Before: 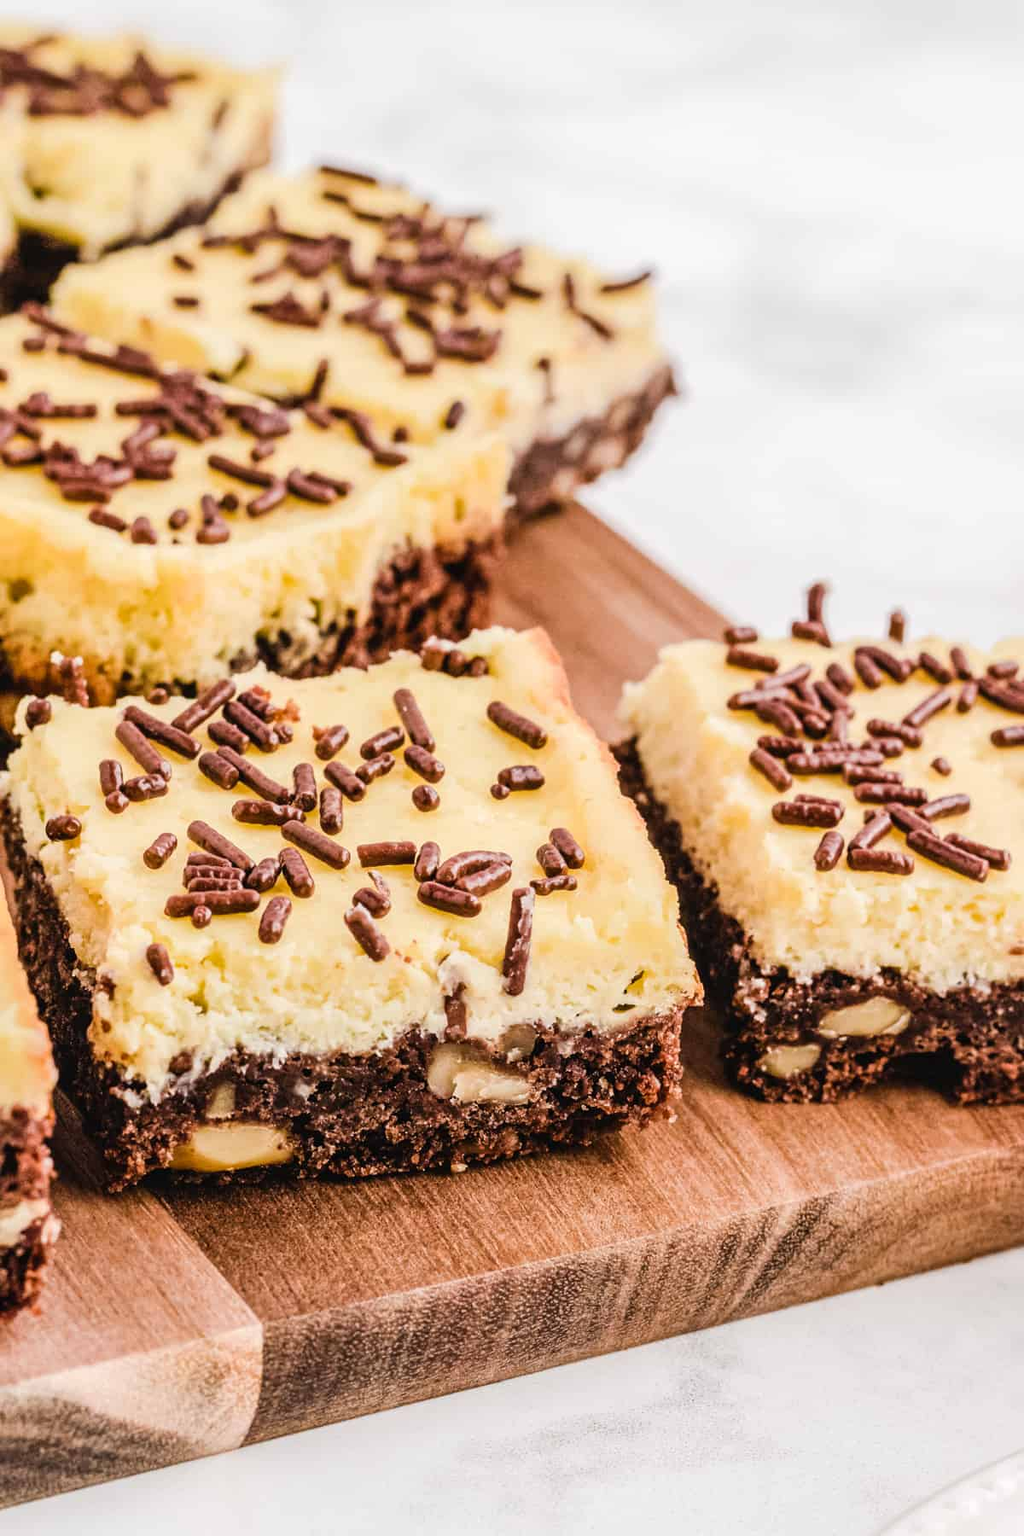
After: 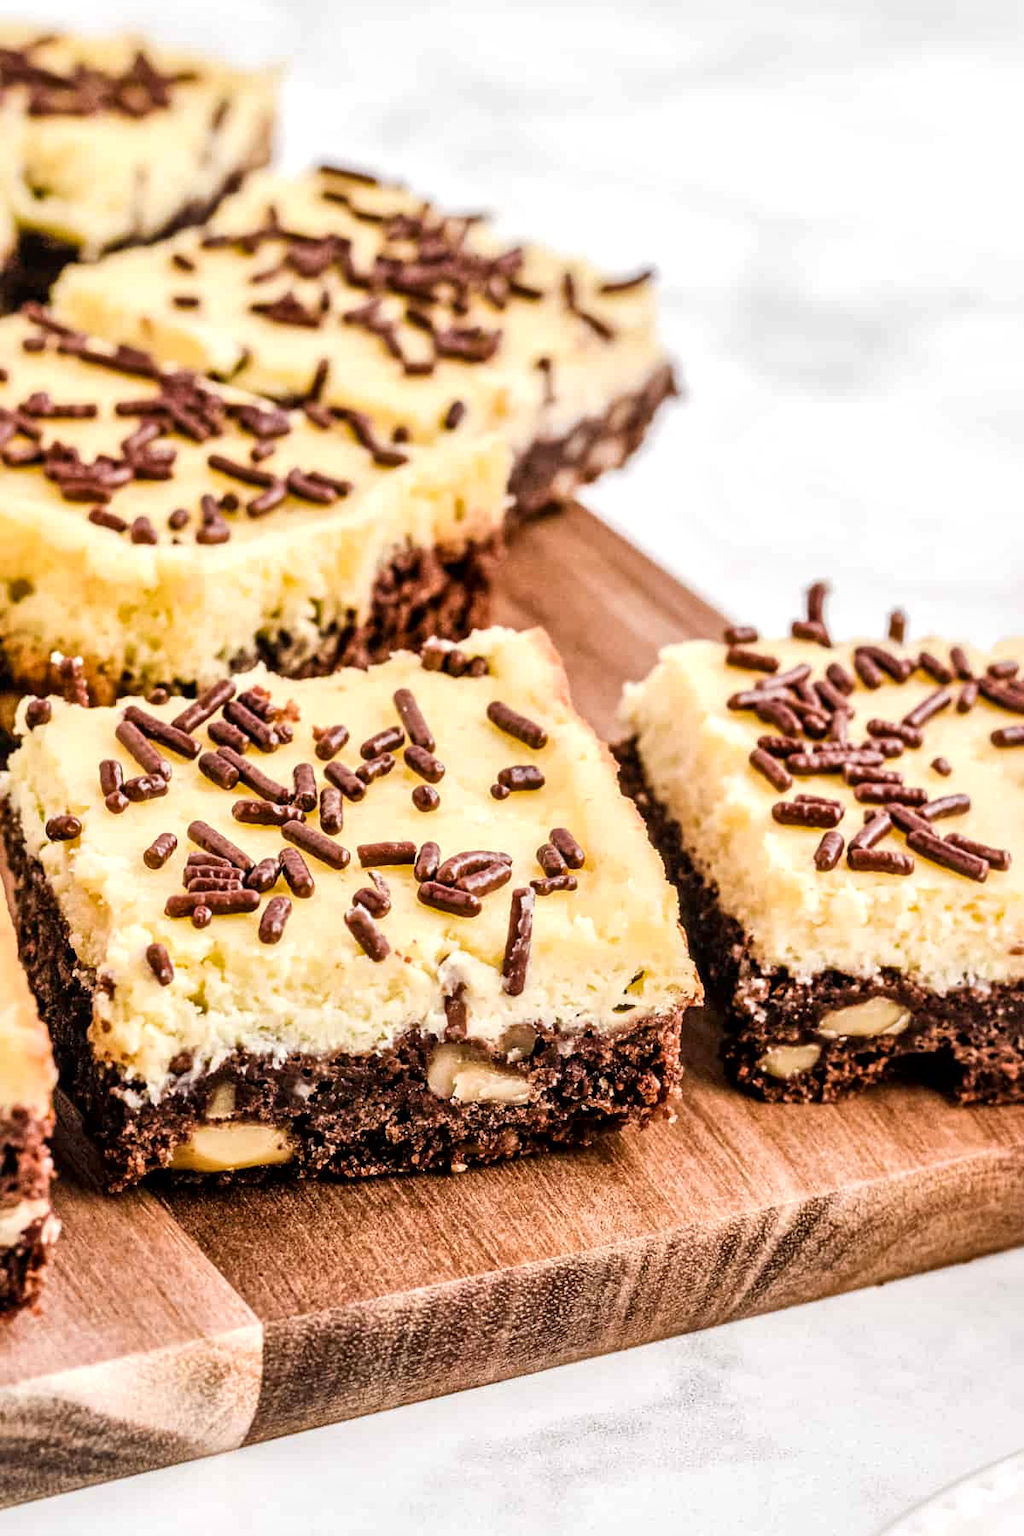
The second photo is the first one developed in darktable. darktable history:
exposure: black level correction 0.001, exposure 0.136 EV, compensate exposure bias true, compensate highlight preservation false
local contrast: mode bilateral grid, contrast 50, coarseness 51, detail 150%, midtone range 0.2
